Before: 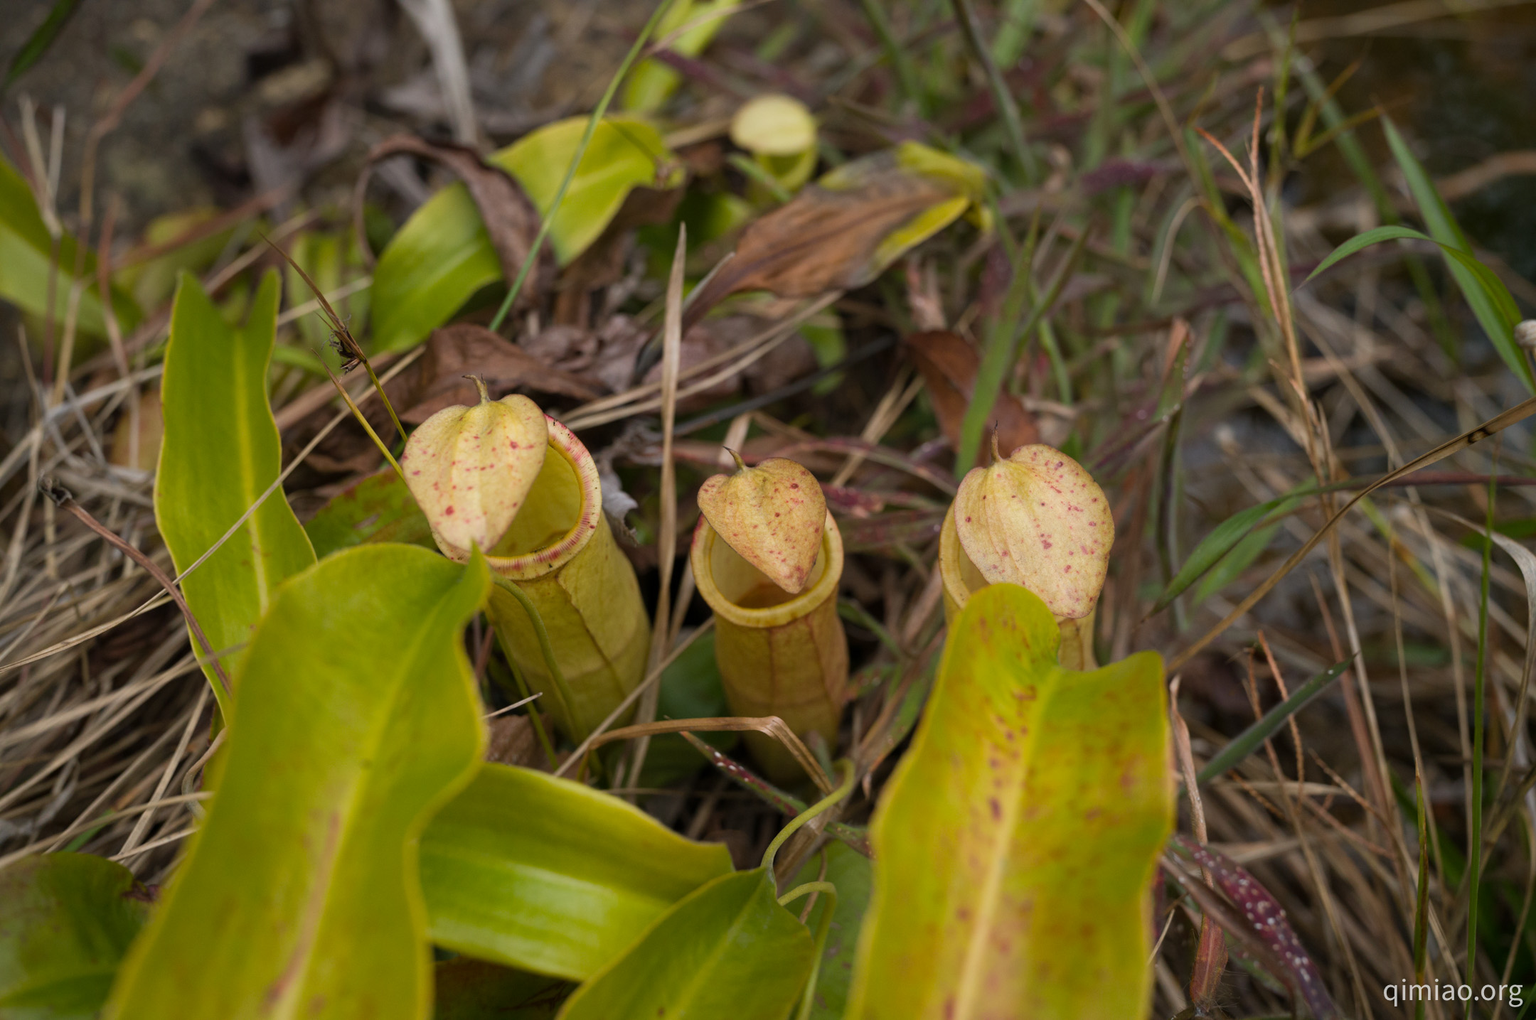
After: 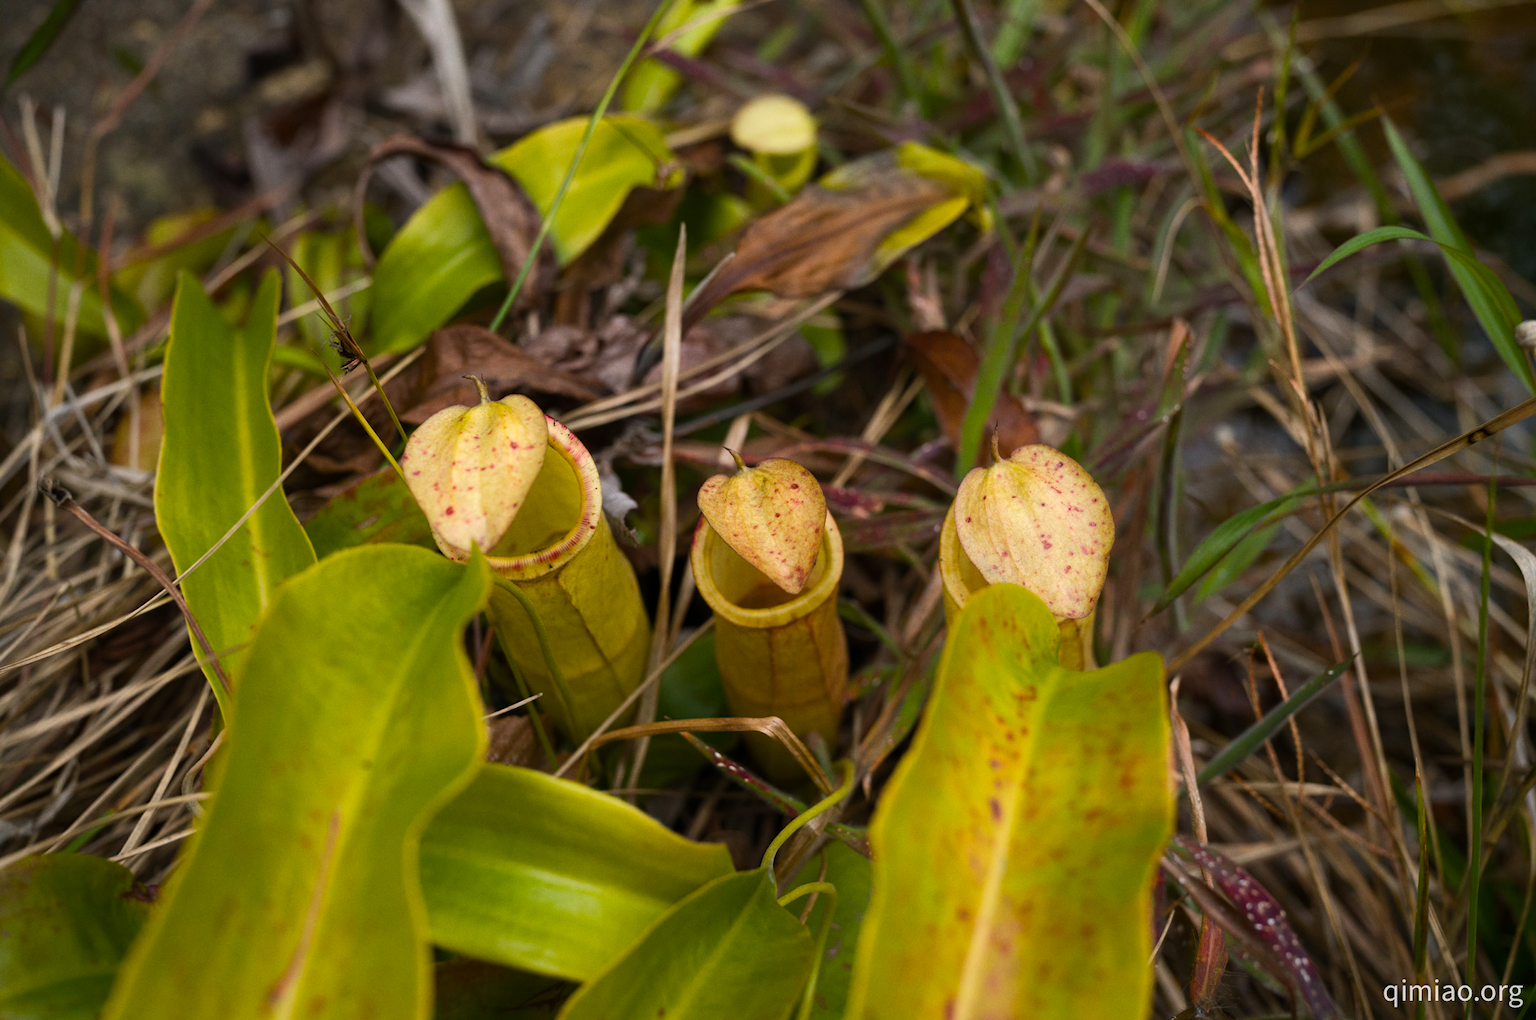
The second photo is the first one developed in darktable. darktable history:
grain: coarseness 0.09 ISO, strength 10%
color balance rgb: linear chroma grading › shadows -8%, linear chroma grading › global chroma 10%, perceptual saturation grading › global saturation 2%, perceptual saturation grading › highlights -2%, perceptual saturation grading › mid-tones 4%, perceptual saturation grading › shadows 8%, perceptual brilliance grading › global brilliance 2%, perceptual brilliance grading › highlights -4%, global vibrance 16%, saturation formula JzAzBz (2021)
tone equalizer: -8 EV -0.417 EV, -7 EV -0.389 EV, -6 EV -0.333 EV, -5 EV -0.222 EV, -3 EV 0.222 EV, -2 EV 0.333 EV, -1 EV 0.389 EV, +0 EV 0.417 EV, edges refinement/feathering 500, mask exposure compensation -1.57 EV, preserve details no
